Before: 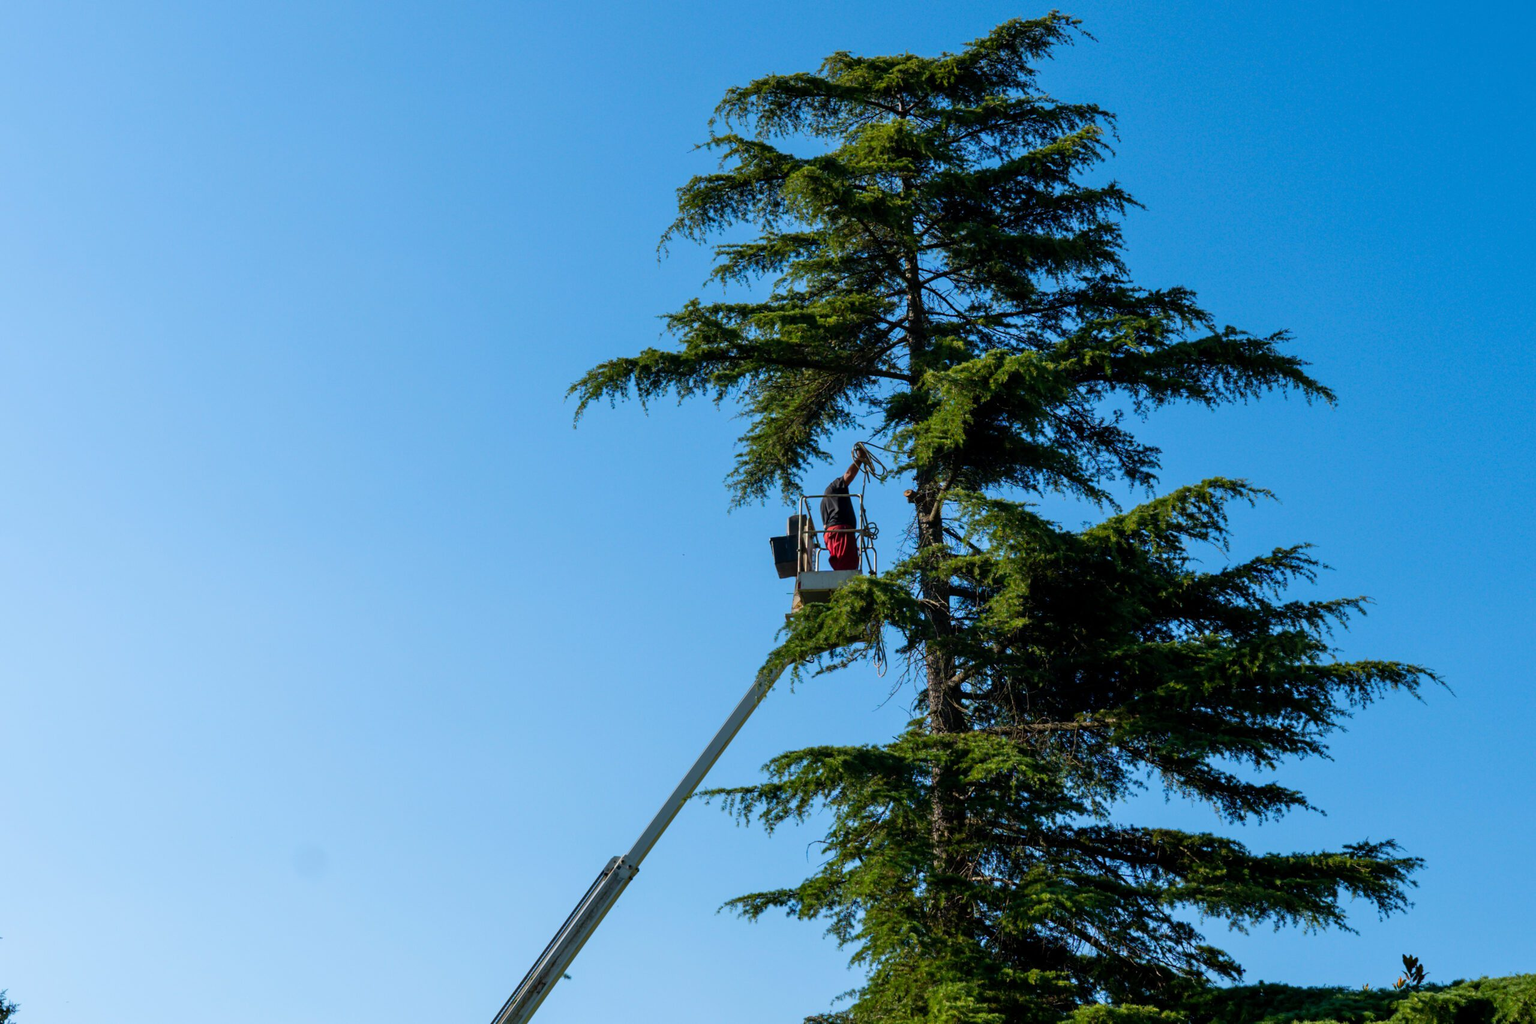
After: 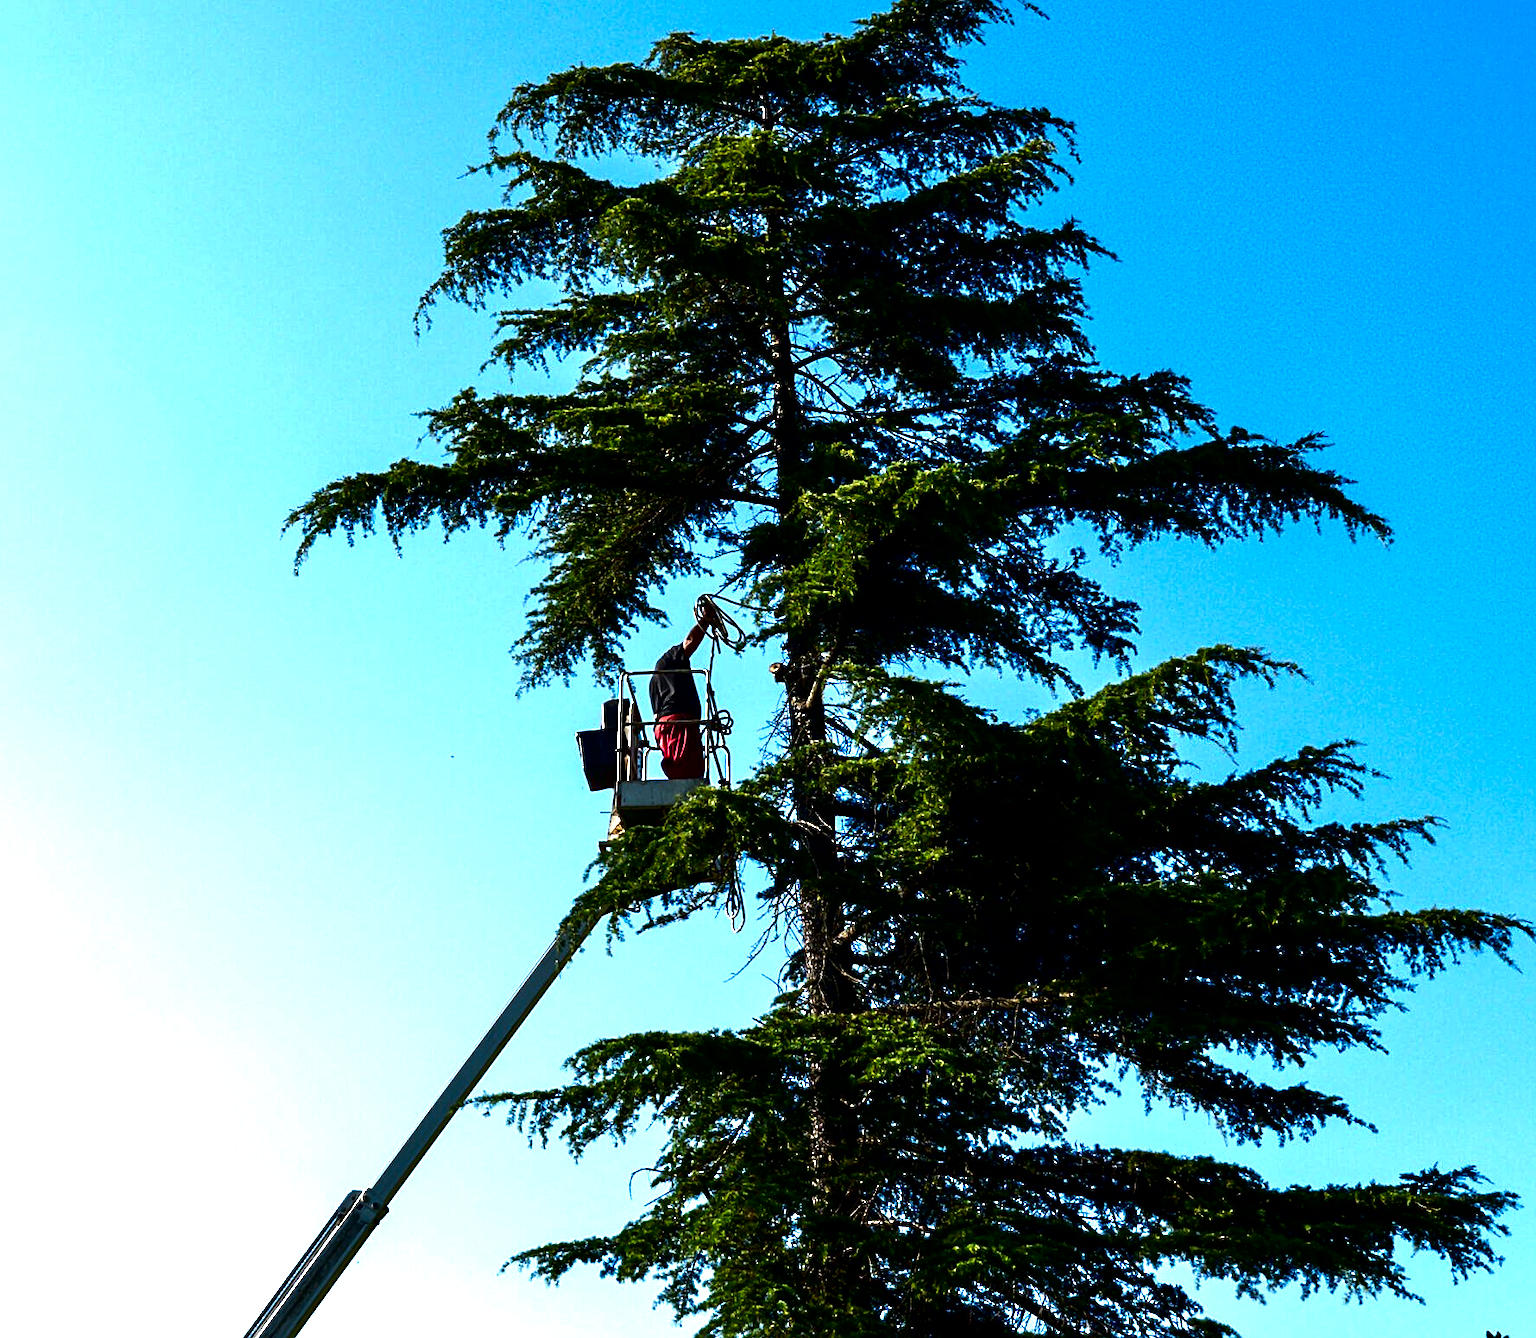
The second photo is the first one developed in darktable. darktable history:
tone equalizer: -8 EV -0.75 EV, -7 EV -0.7 EV, -6 EV -0.6 EV, -5 EV -0.4 EV, -3 EV 0.4 EV, -2 EV 0.6 EV, -1 EV 0.7 EV, +0 EV 0.75 EV, edges refinement/feathering 500, mask exposure compensation -1.57 EV, preserve details no
exposure: black level correction 0, exposure 0.7 EV, compensate exposure bias true, compensate highlight preservation false
sharpen: on, module defaults
contrast brightness saturation: brightness -0.52
crop and rotate: left 24.034%, top 2.838%, right 6.406%, bottom 6.299%
